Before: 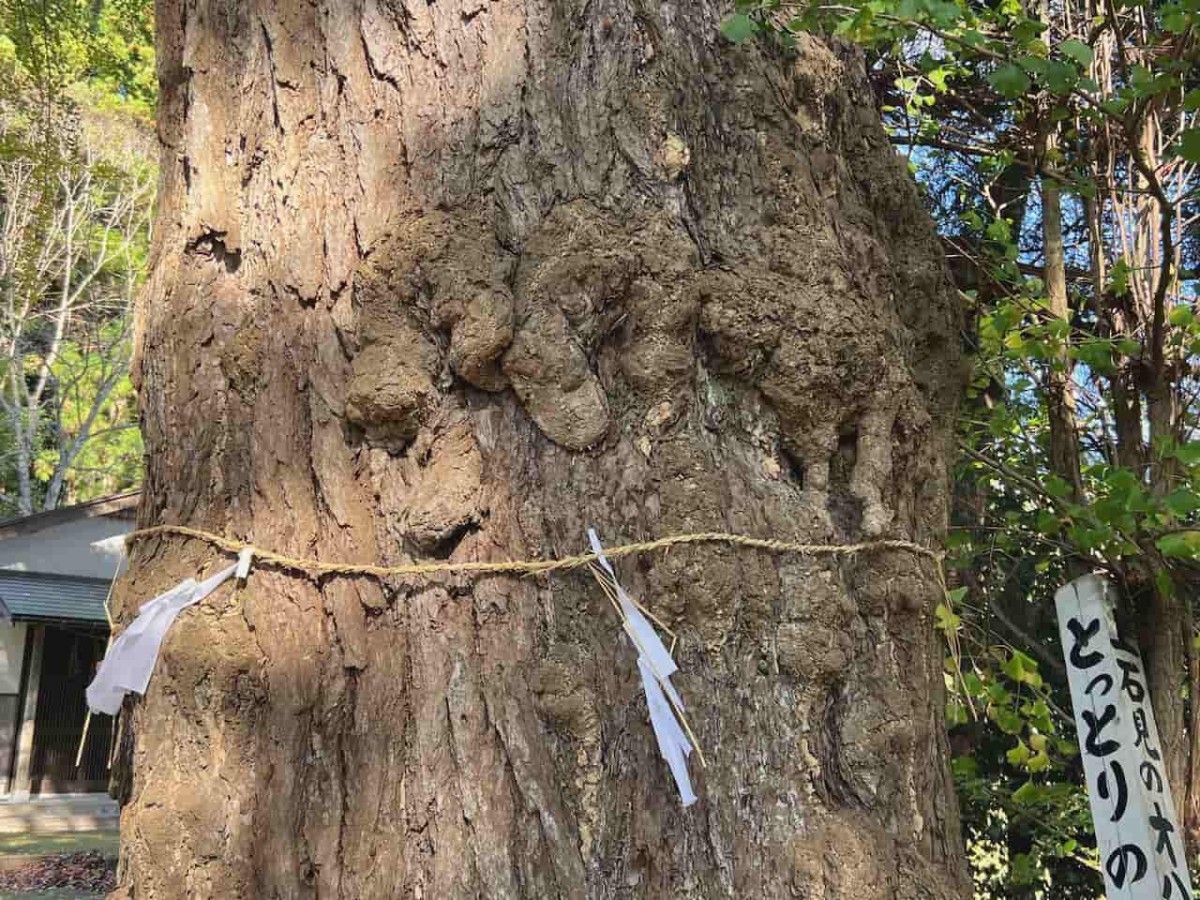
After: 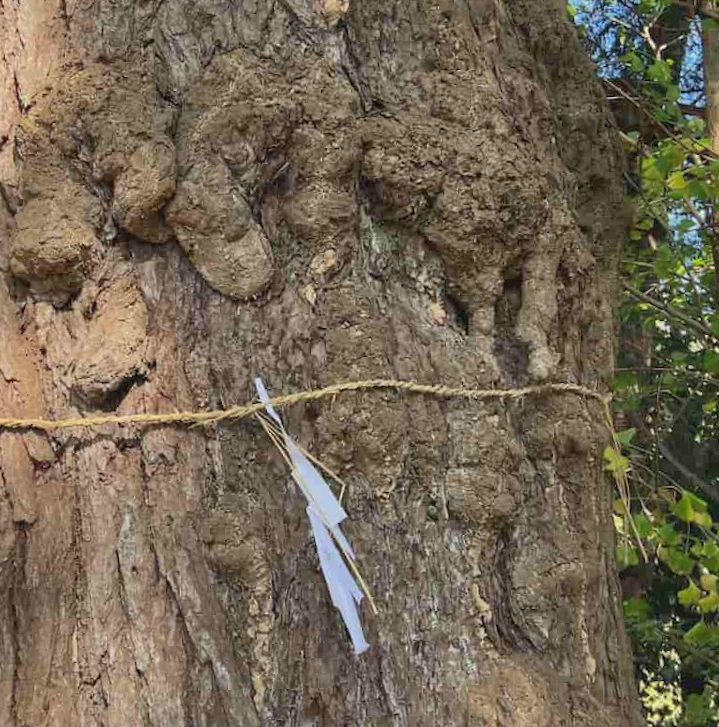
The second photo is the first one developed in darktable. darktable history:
rotate and perspective: rotation -1.17°, automatic cropping off
crop and rotate: left 28.256%, top 17.734%, right 12.656%, bottom 3.573%
shadows and highlights: on, module defaults
